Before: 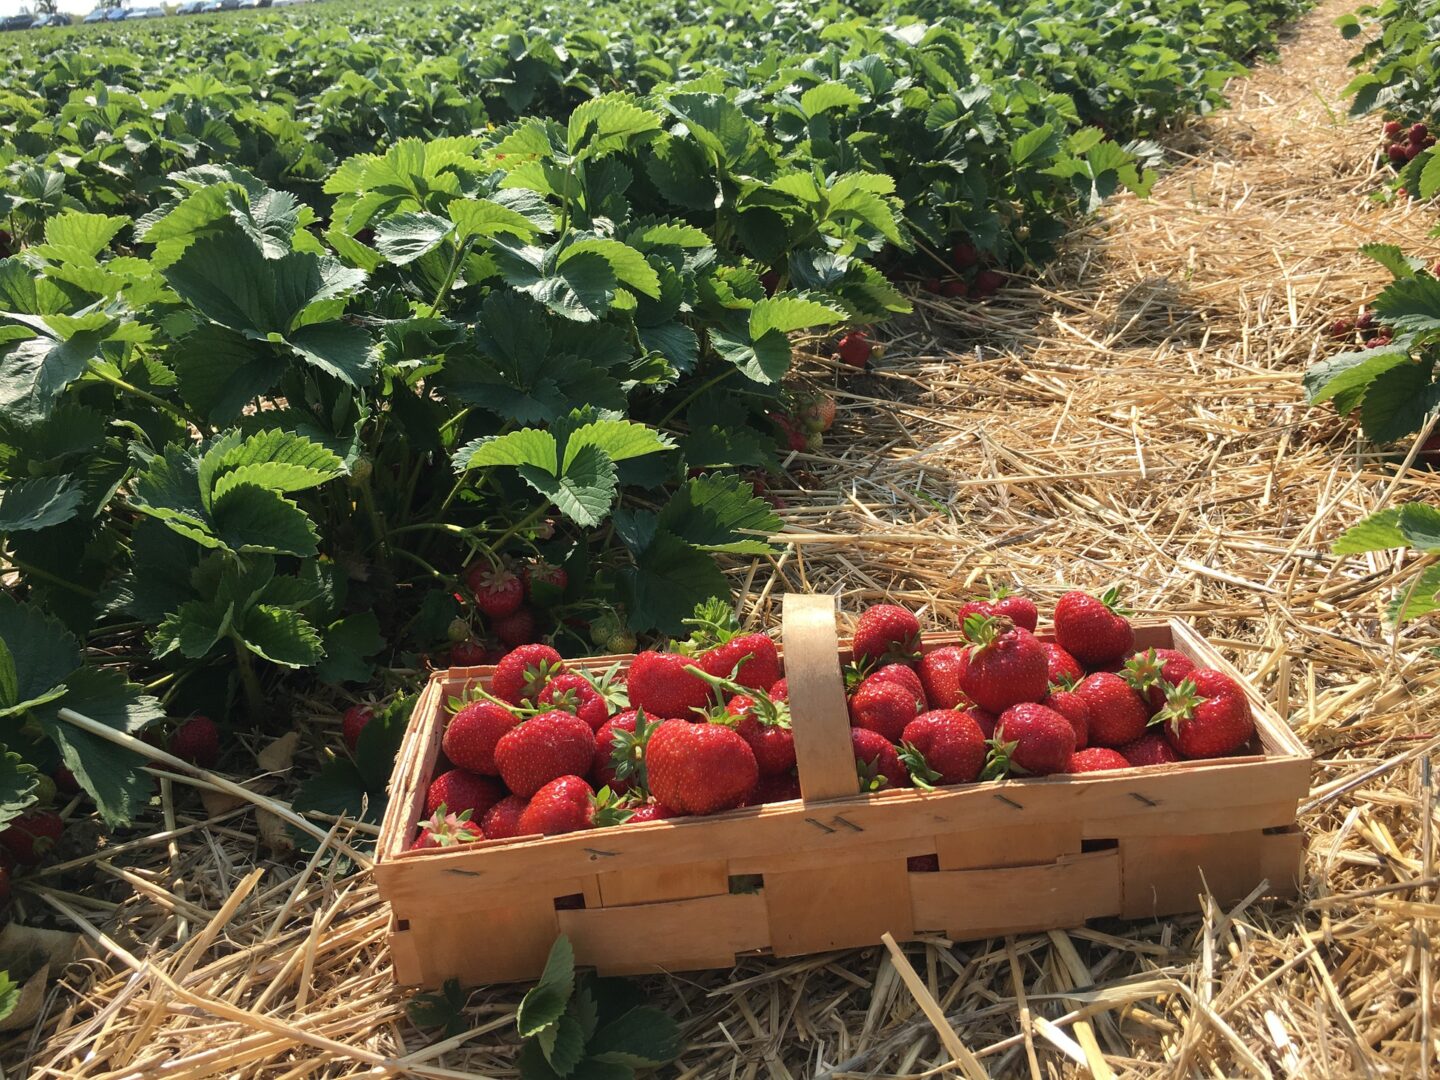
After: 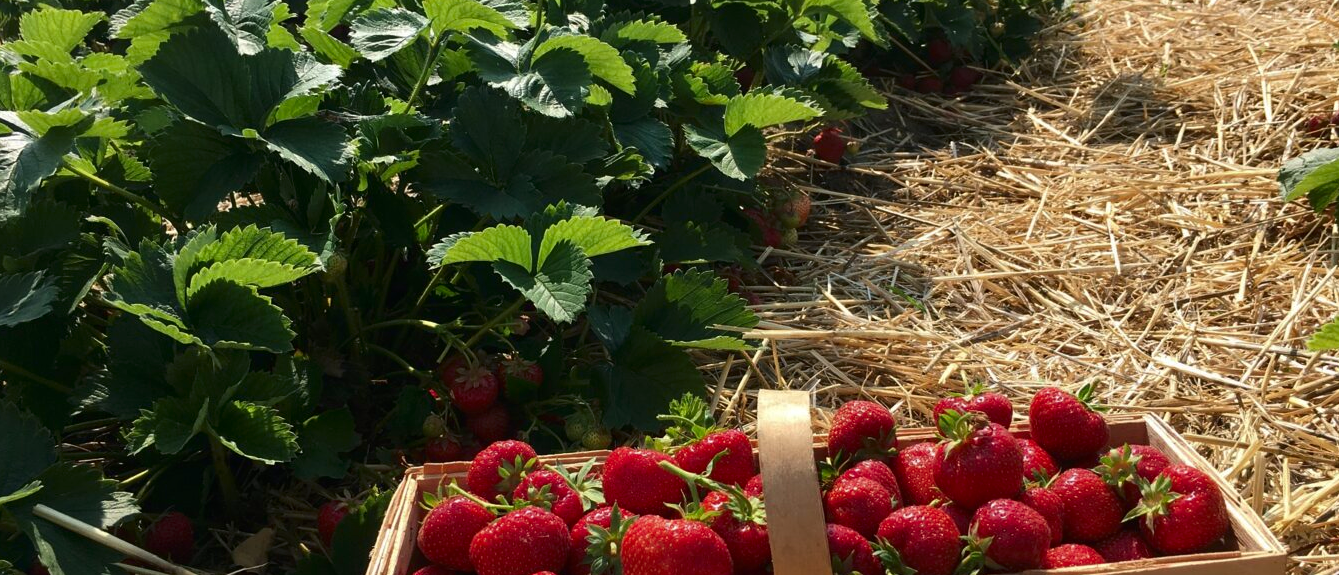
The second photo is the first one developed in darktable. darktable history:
contrast brightness saturation: contrast 0.066, brightness -0.127, saturation 0.049
crop: left 1.794%, top 18.889%, right 5.207%, bottom 27.815%
